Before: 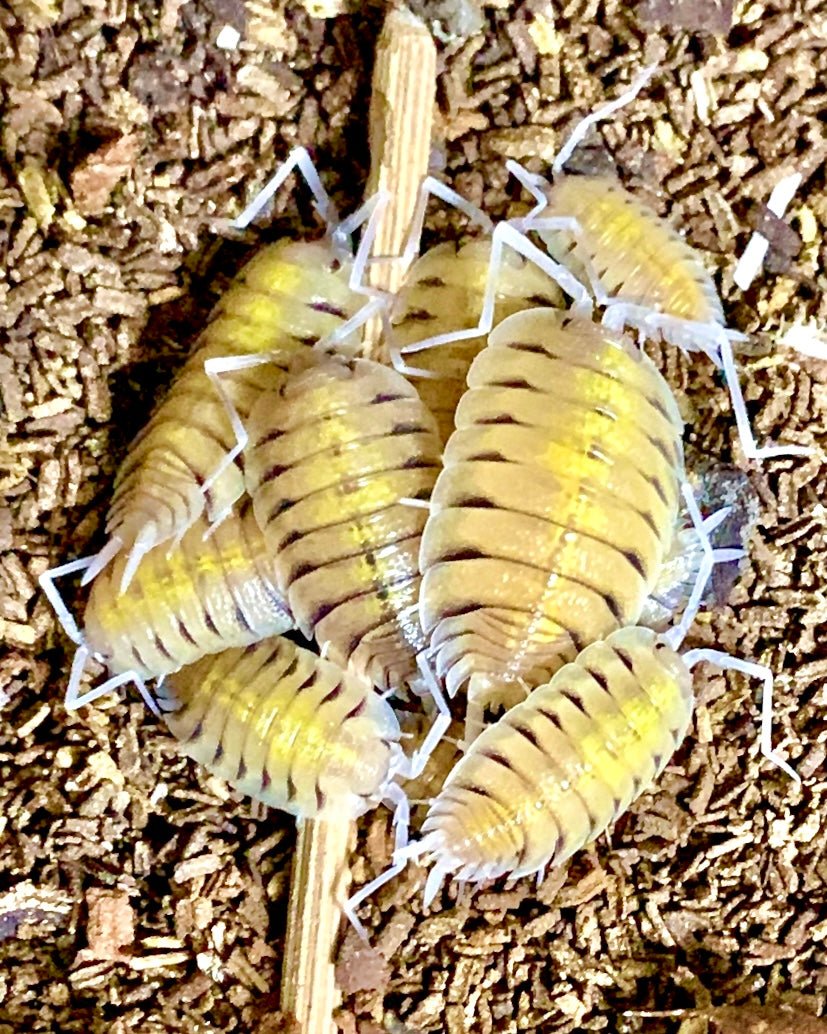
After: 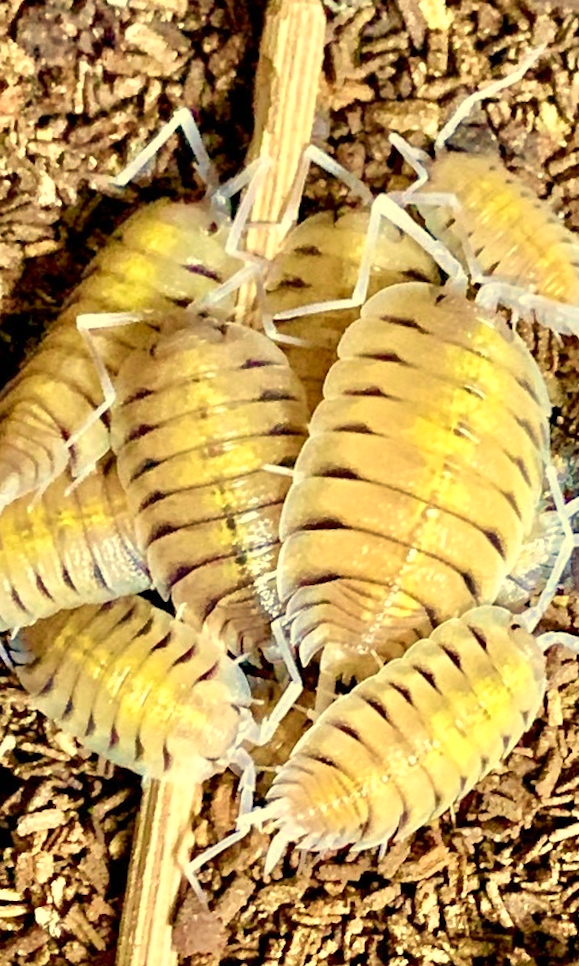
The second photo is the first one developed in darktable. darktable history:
crop and rotate: angle -3.27°, left 14.277%, top 0.028%, right 10.766%, bottom 0.028%
white balance: red 1.08, blue 0.791
